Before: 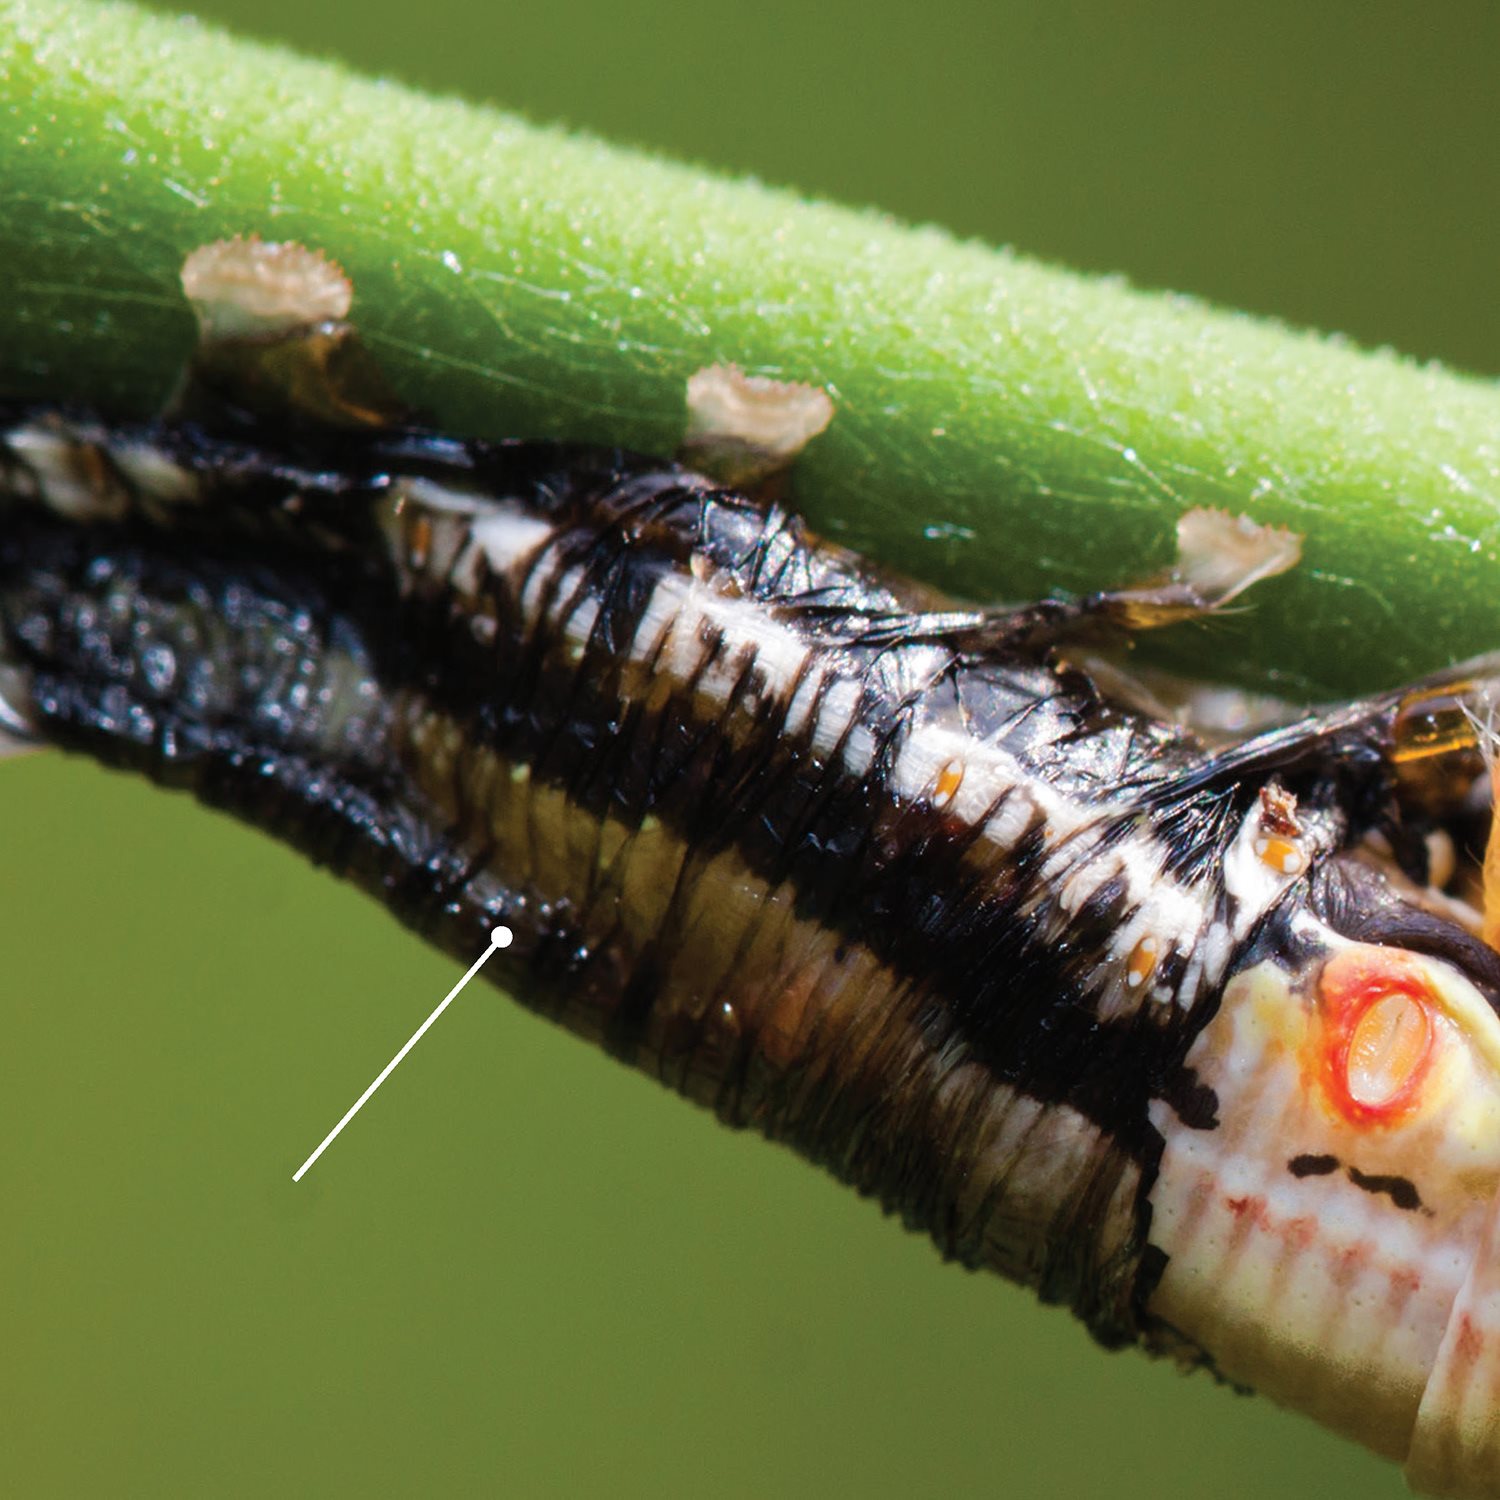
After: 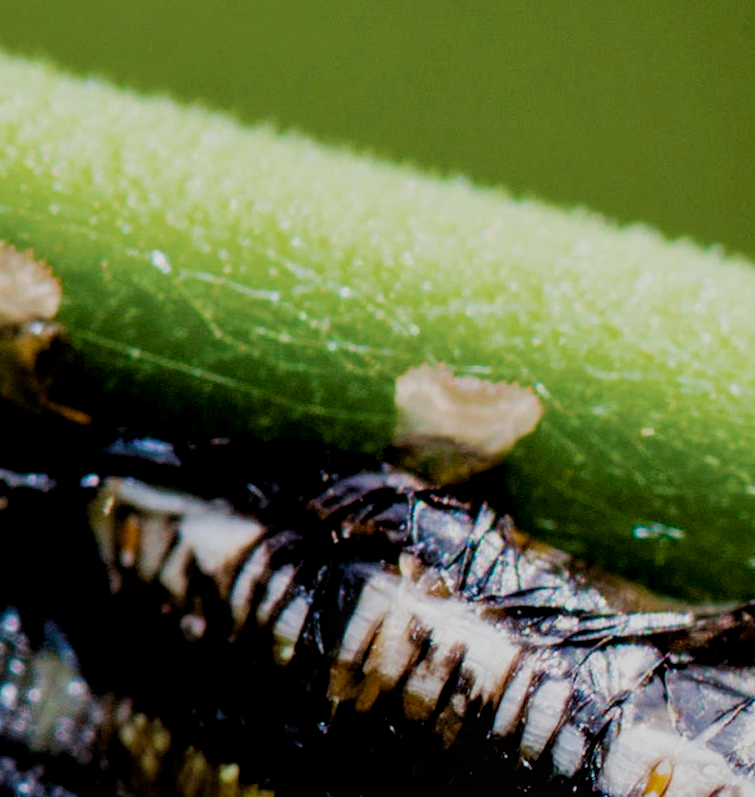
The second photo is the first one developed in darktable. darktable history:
crop: left 19.408%, right 30.218%, bottom 46.851%
exposure: black level correction 0.01, exposure 0.007 EV, compensate exposure bias true, compensate highlight preservation false
local contrast: detail 130%
filmic rgb: black relative exposure -7.09 EV, white relative exposure 5.38 EV, hardness 3.03, preserve chrominance no, color science v5 (2021)
velvia: on, module defaults
